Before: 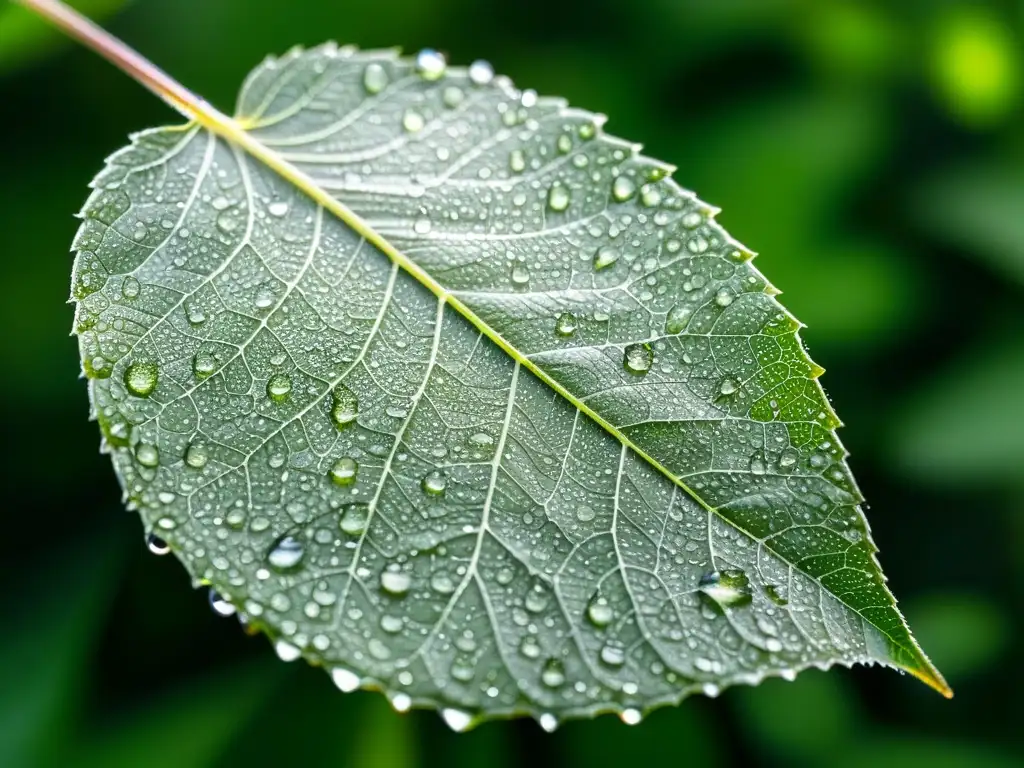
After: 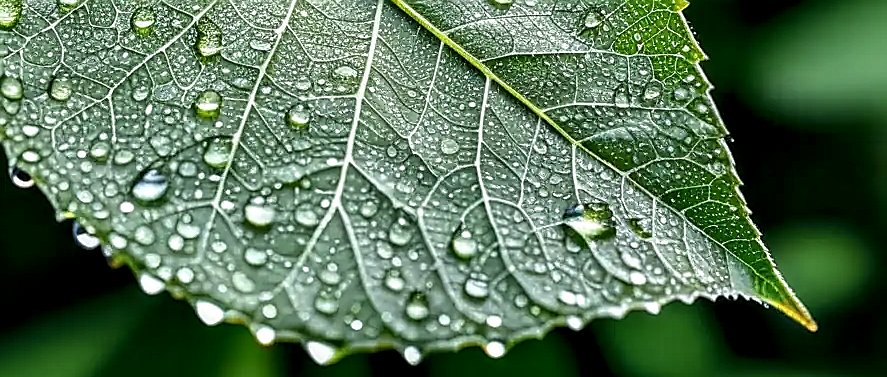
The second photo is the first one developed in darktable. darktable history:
local contrast: detail 161%
crop and rotate: left 13.302%, top 47.912%, bottom 2.937%
sharpen: radius 1.419, amount 1.259, threshold 0.843
